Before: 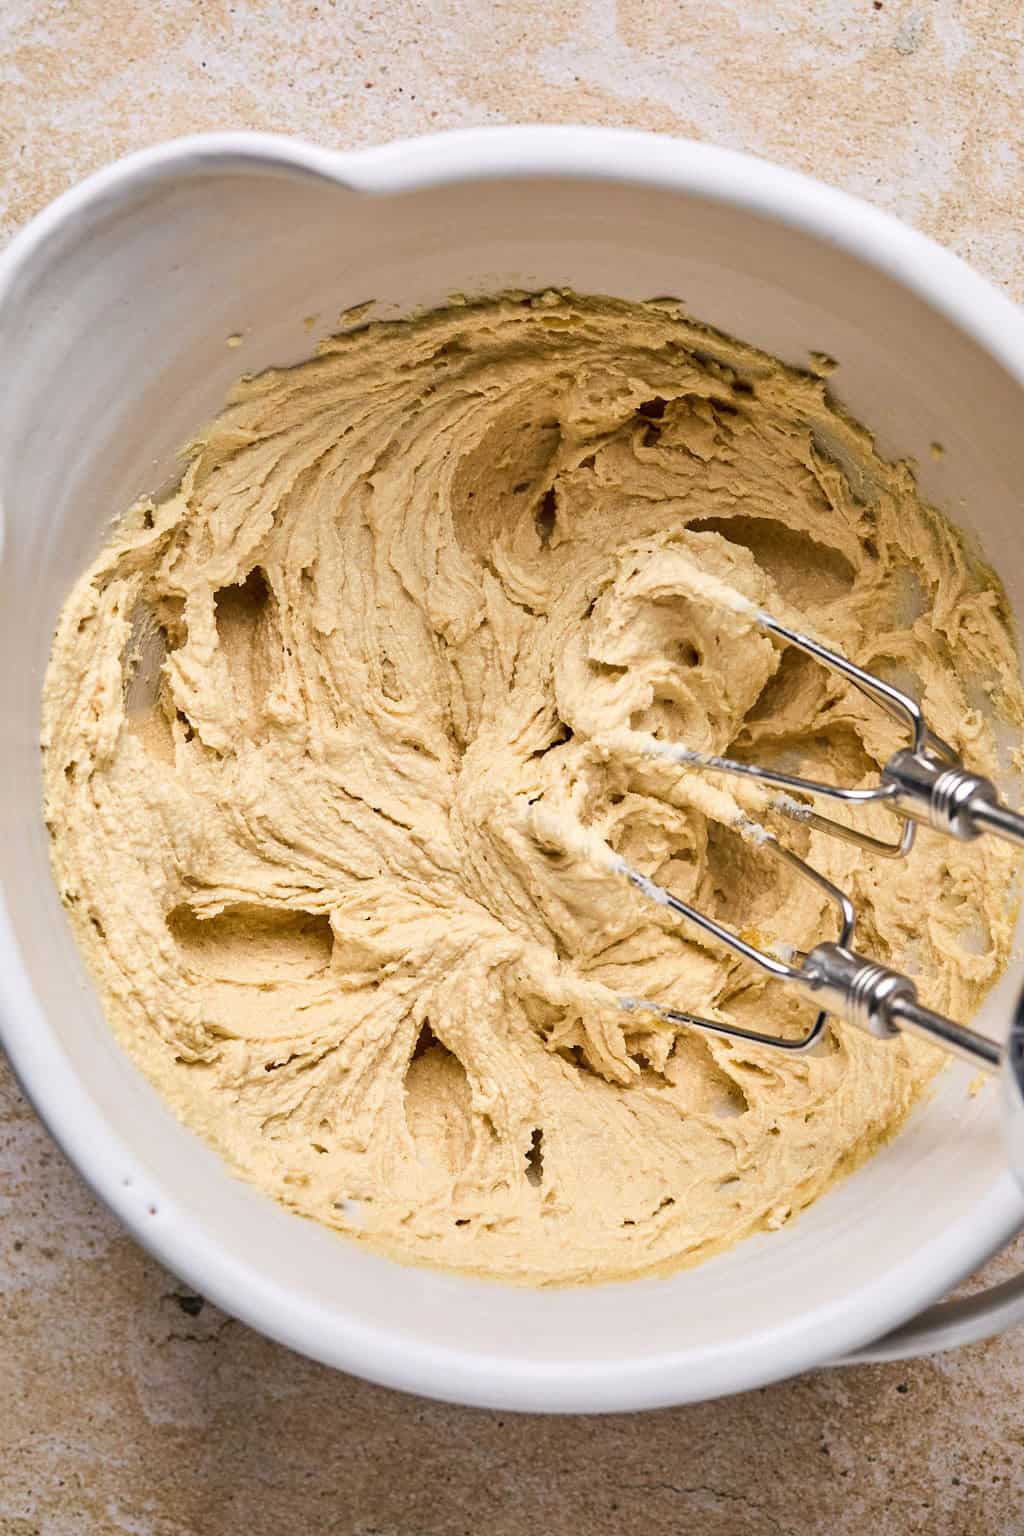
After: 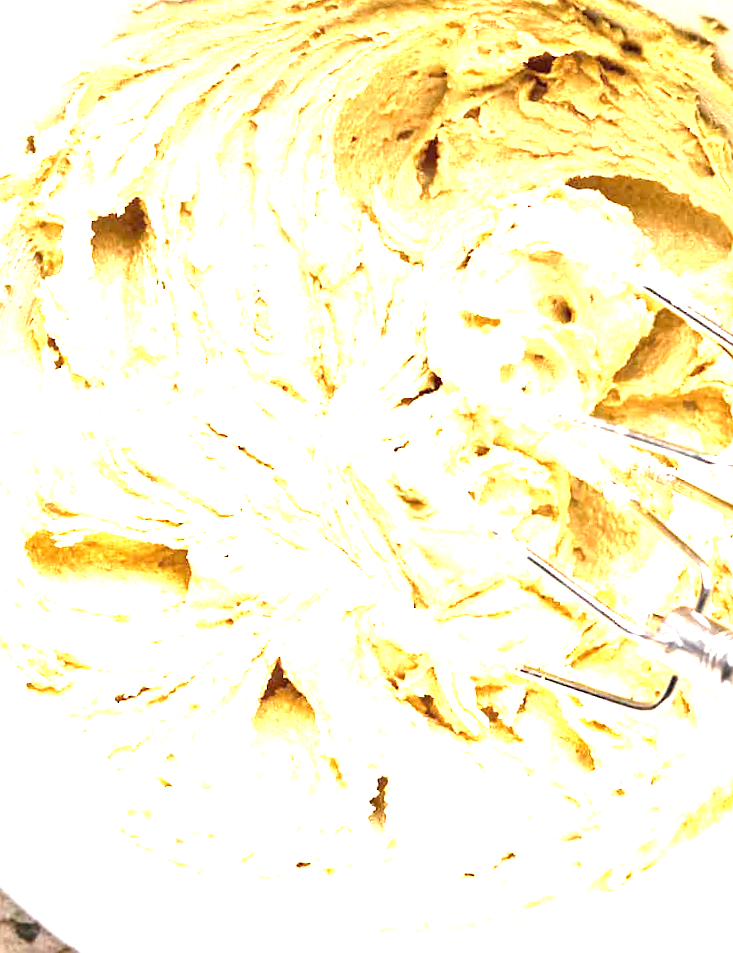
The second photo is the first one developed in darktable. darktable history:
crop and rotate: angle -3.37°, left 9.79%, top 20.73%, right 12.42%, bottom 11.82%
tone equalizer: on, module defaults
exposure: black level correction 0, exposure 2.327 EV, compensate exposure bias true, compensate highlight preservation false
